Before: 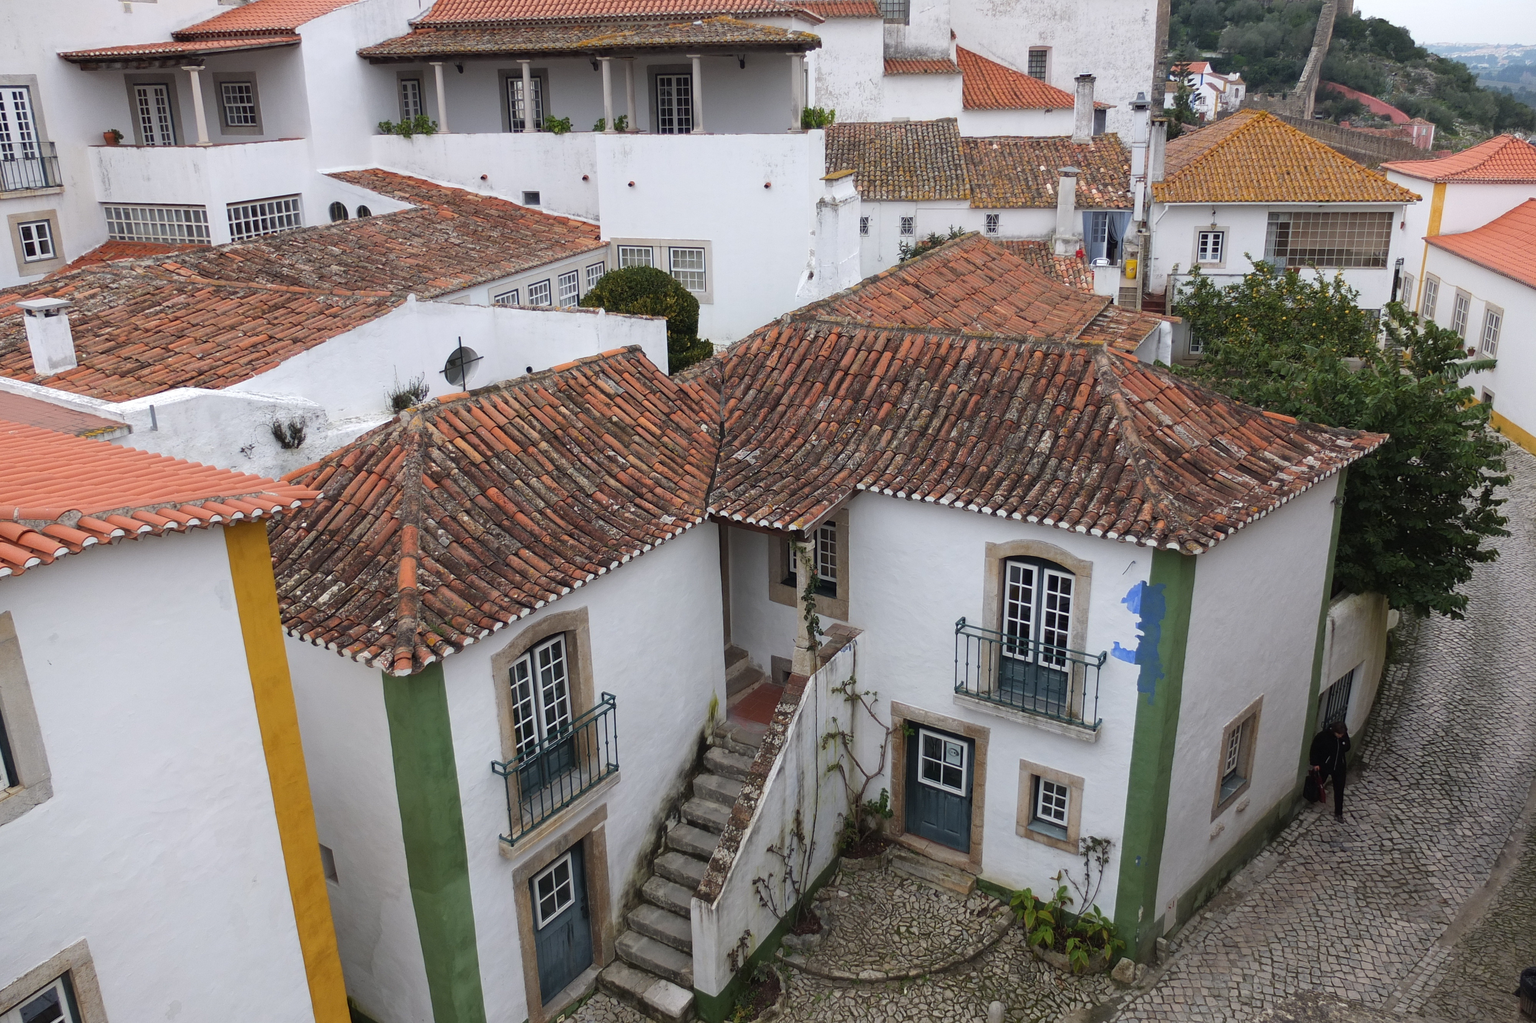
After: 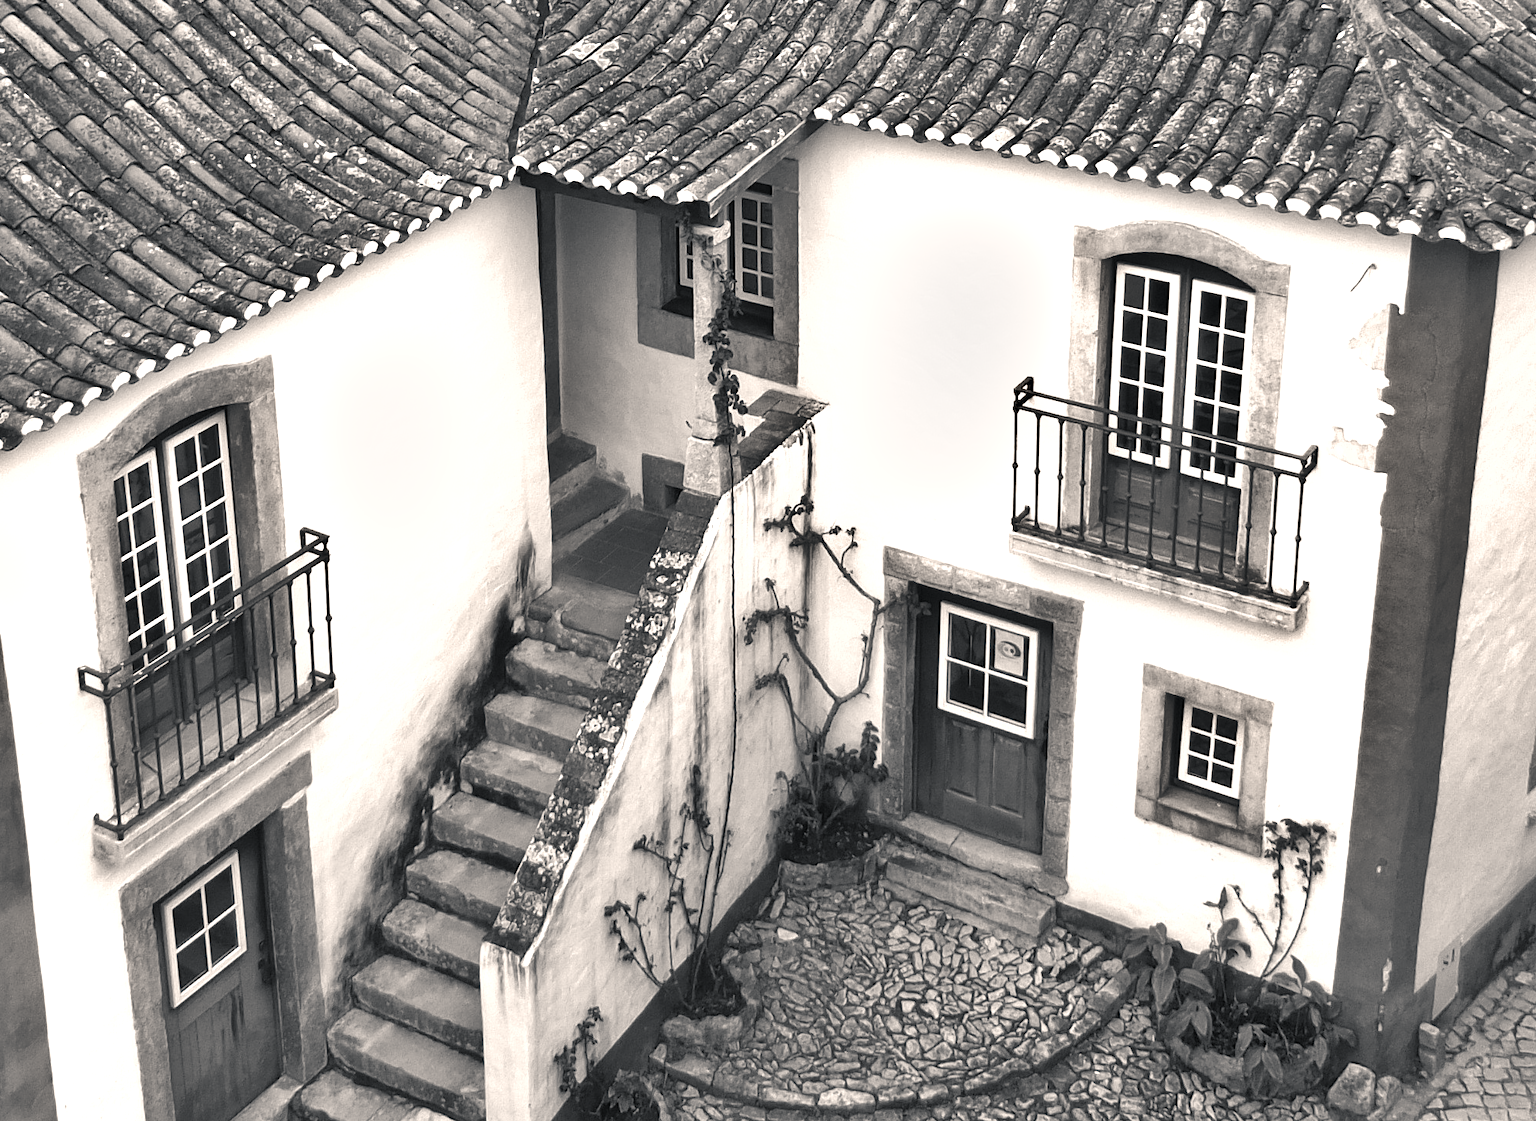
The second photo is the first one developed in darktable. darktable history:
crop: left 29.489%, top 42.049%, right 20.907%, bottom 3.492%
exposure: black level correction 0, exposure 1.2 EV, compensate exposure bias true, compensate highlight preservation false
shadows and highlights: highlights color adjustment 53.6%, low approximation 0.01, soften with gaussian
color calibration: output gray [0.21, 0.42, 0.37, 0], illuminant as shot in camera, x 0.358, y 0.373, temperature 4628.91 K
color balance rgb: shadows lift › chroma 2.038%, shadows lift › hue 247.24°, highlights gain › chroma 2.063%, highlights gain › hue 65.35°, perceptual saturation grading › global saturation 19.903%, global vibrance 9.913%, contrast 14.66%, saturation formula JzAzBz (2021)
